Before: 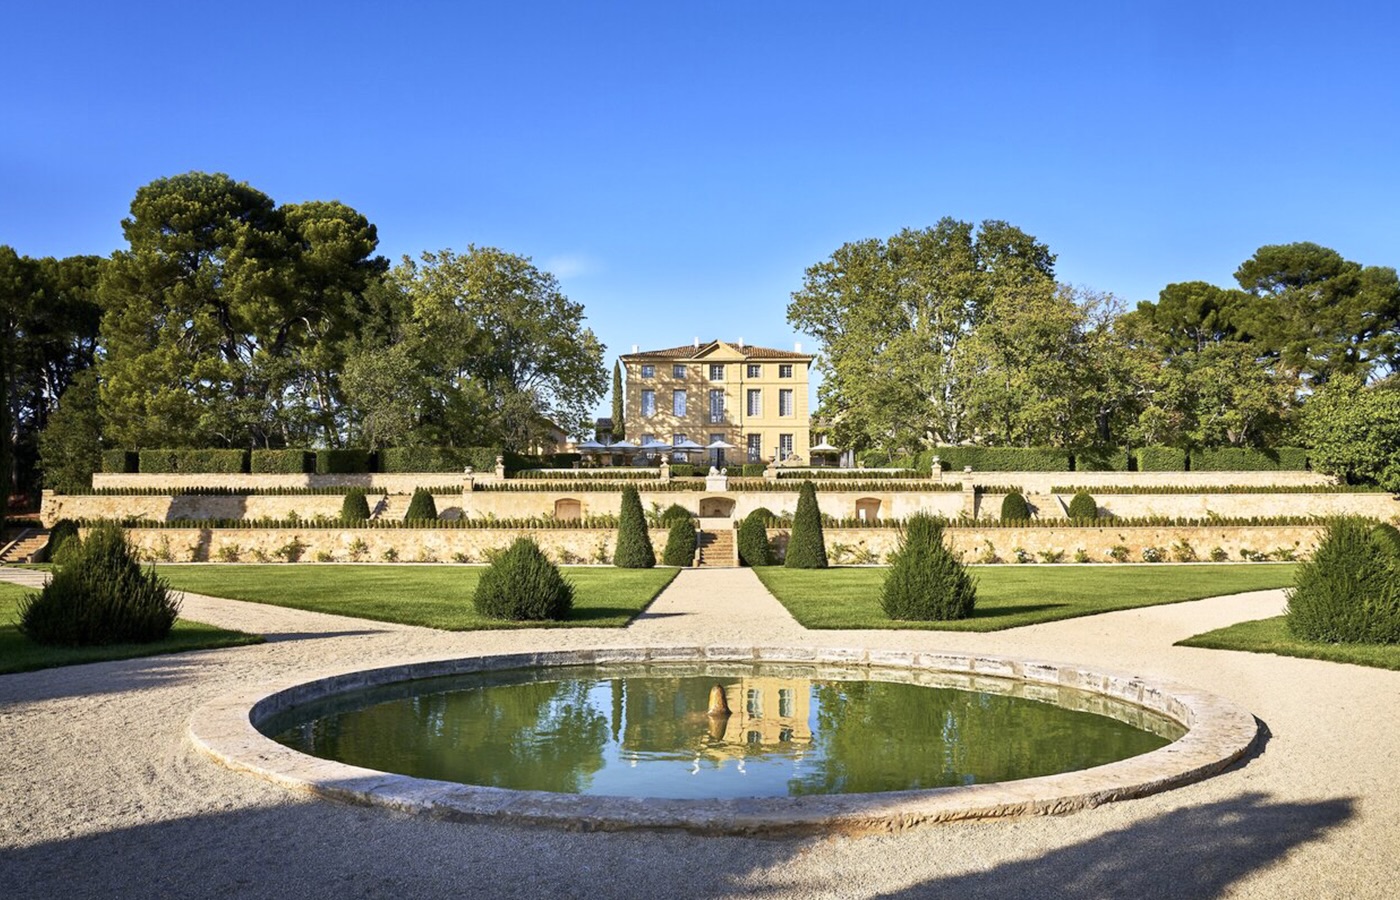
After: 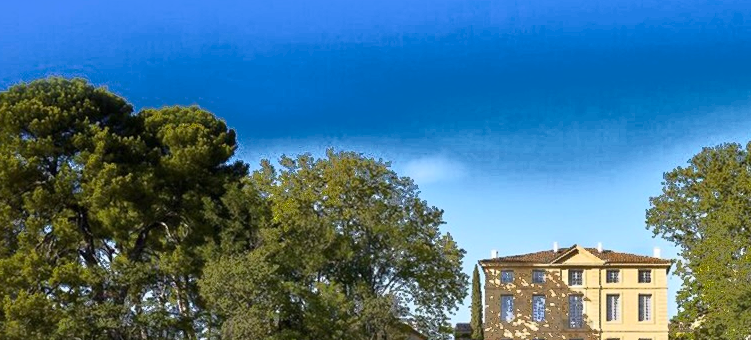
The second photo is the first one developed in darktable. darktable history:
fill light: exposure -0.73 EV, center 0.69, width 2.2
crop: left 10.121%, top 10.631%, right 36.218%, bottom 51.526%
